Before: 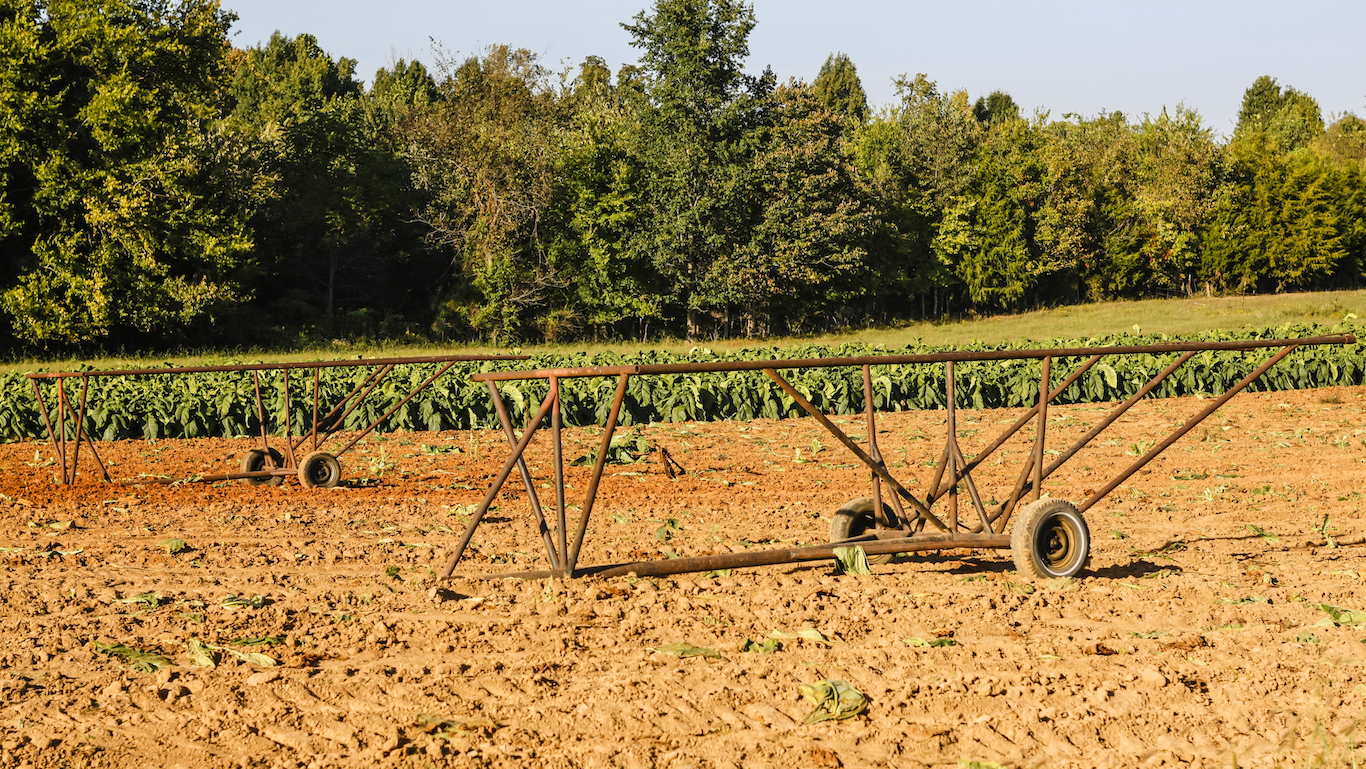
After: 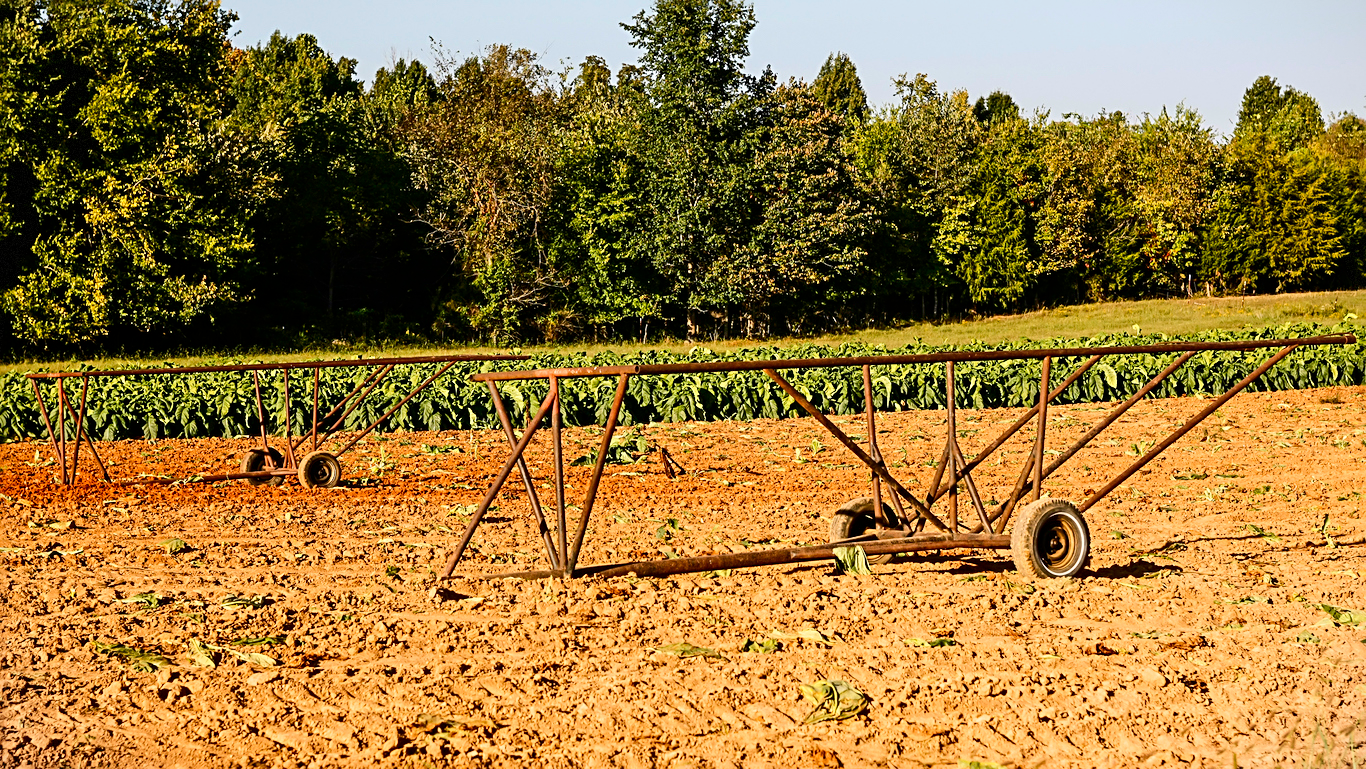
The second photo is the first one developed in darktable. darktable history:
contrast brightness saturation: contrast 0.195, brightness -0.115, saturation 0.104
vignetting: fall-off start 100.21%, brightness -0.179, saturation -0.291, width/height ratio 1.319, dithering 8-bit output
exposure: exposure -0.061 EV, compensate exposure bias true, compensate highlight preservation false
sharpen: radius 2.753
